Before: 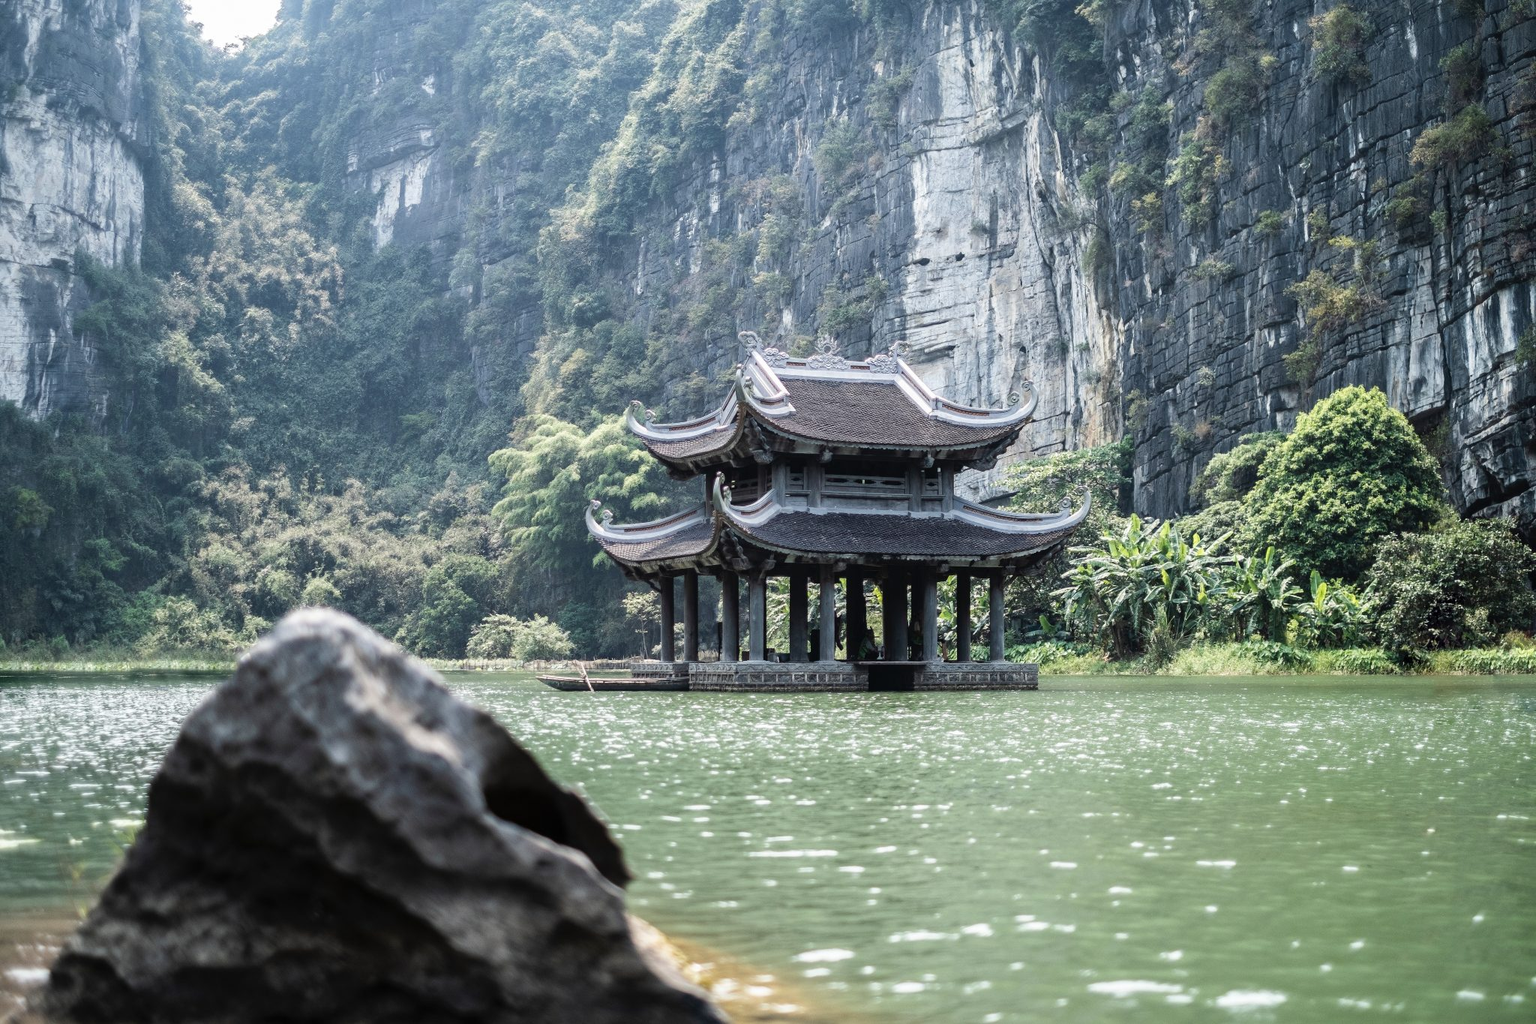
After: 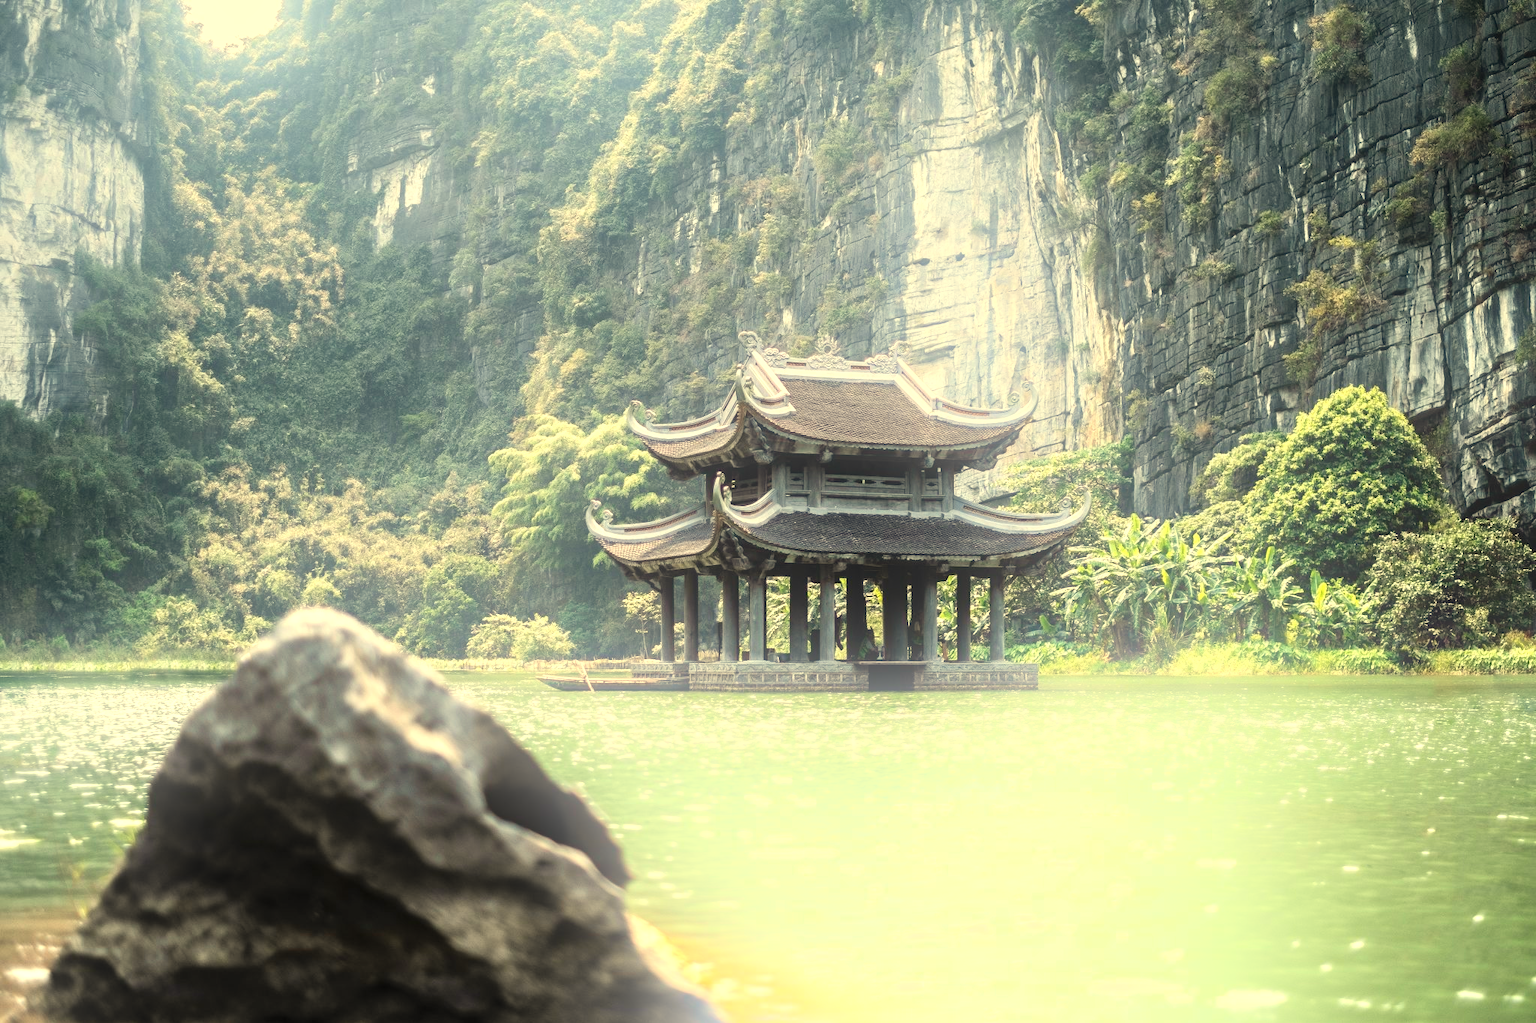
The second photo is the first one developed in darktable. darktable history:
white balance: red 1.08, blue 0.791
bloom: on, module defaults
graduated density: rotation 5.63°, offset 76.9
exposure: exposure 1 EV, compensate highlight preservation false
contrast brightness saturation: contrast -0.02, brightness -0.01, saturation 0.03
